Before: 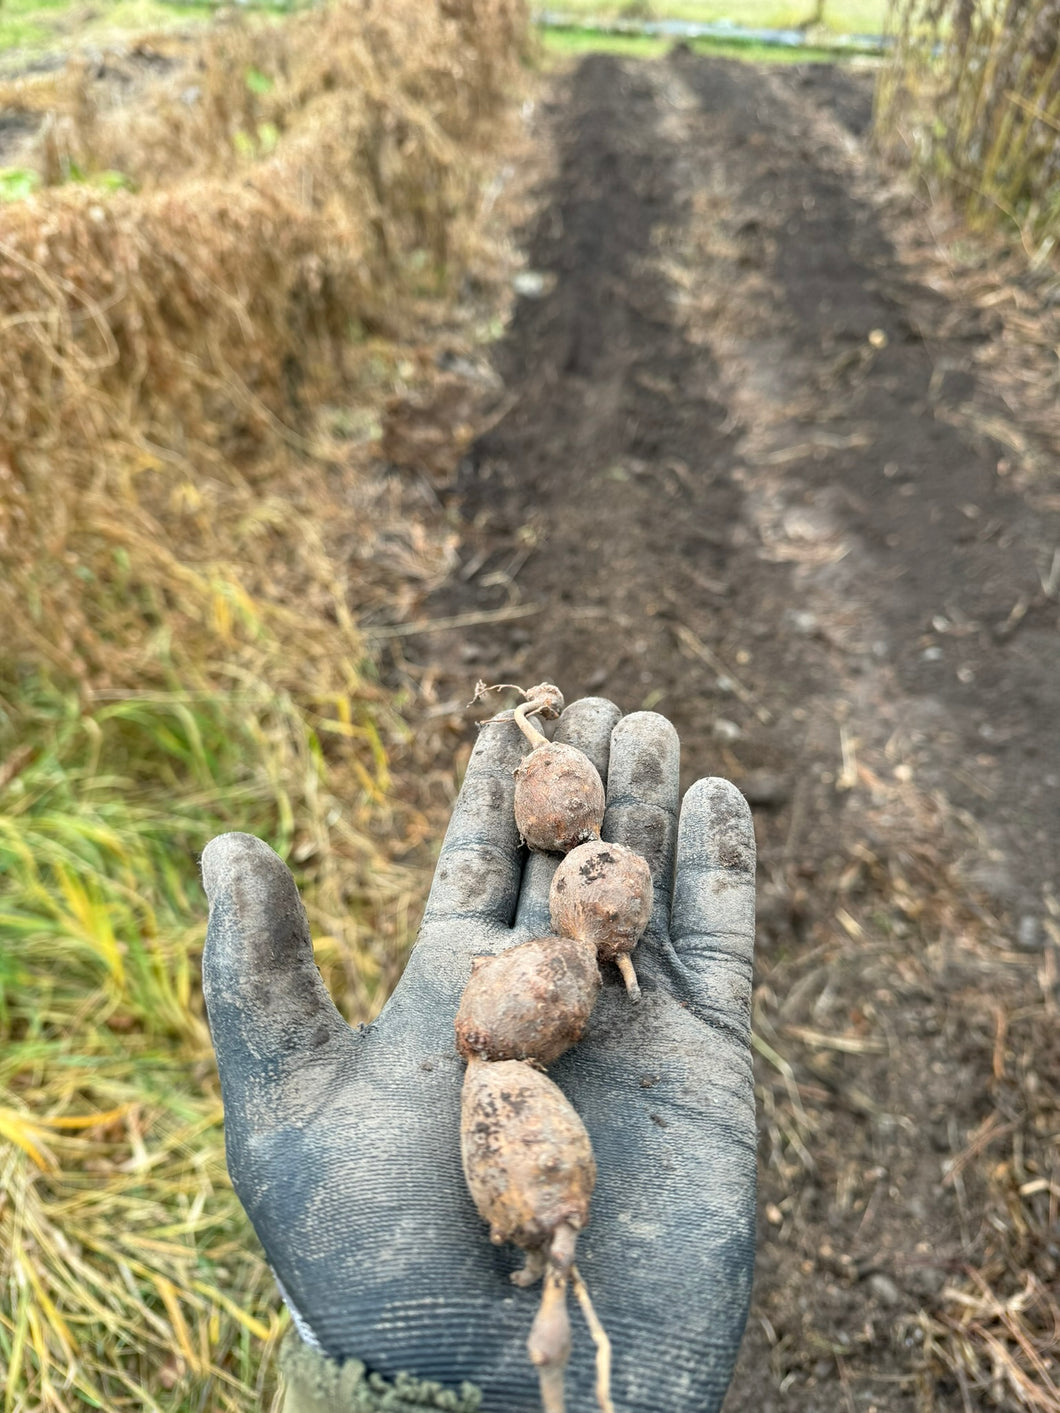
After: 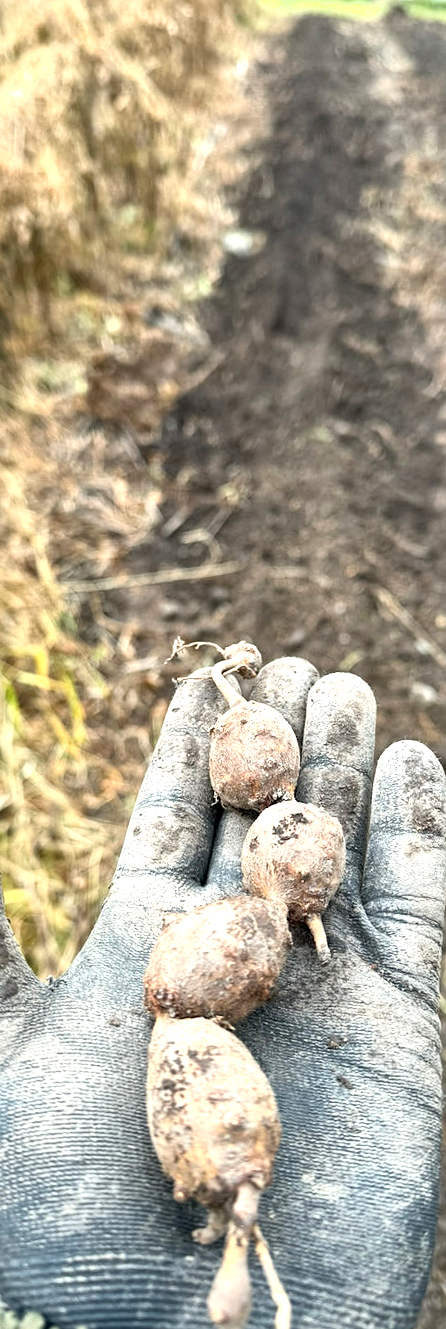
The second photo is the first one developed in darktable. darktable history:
crop: left 28.583%, right 29.231%
rotate and perspective: rotation 1.57°, crop left 0.018, crop right 0.982, crop top 0.039, crop bottom 0.961
local contrast: mode bilateral grid, contrast 20, coarseness 50, detail 141%, midtone range 0.2
exposure: black level correction 0, exposure 0.5 EV, compensate highlight preservation false
shadows and highlights: shadows 0, highlights 40
sharpen: amount 0.2
